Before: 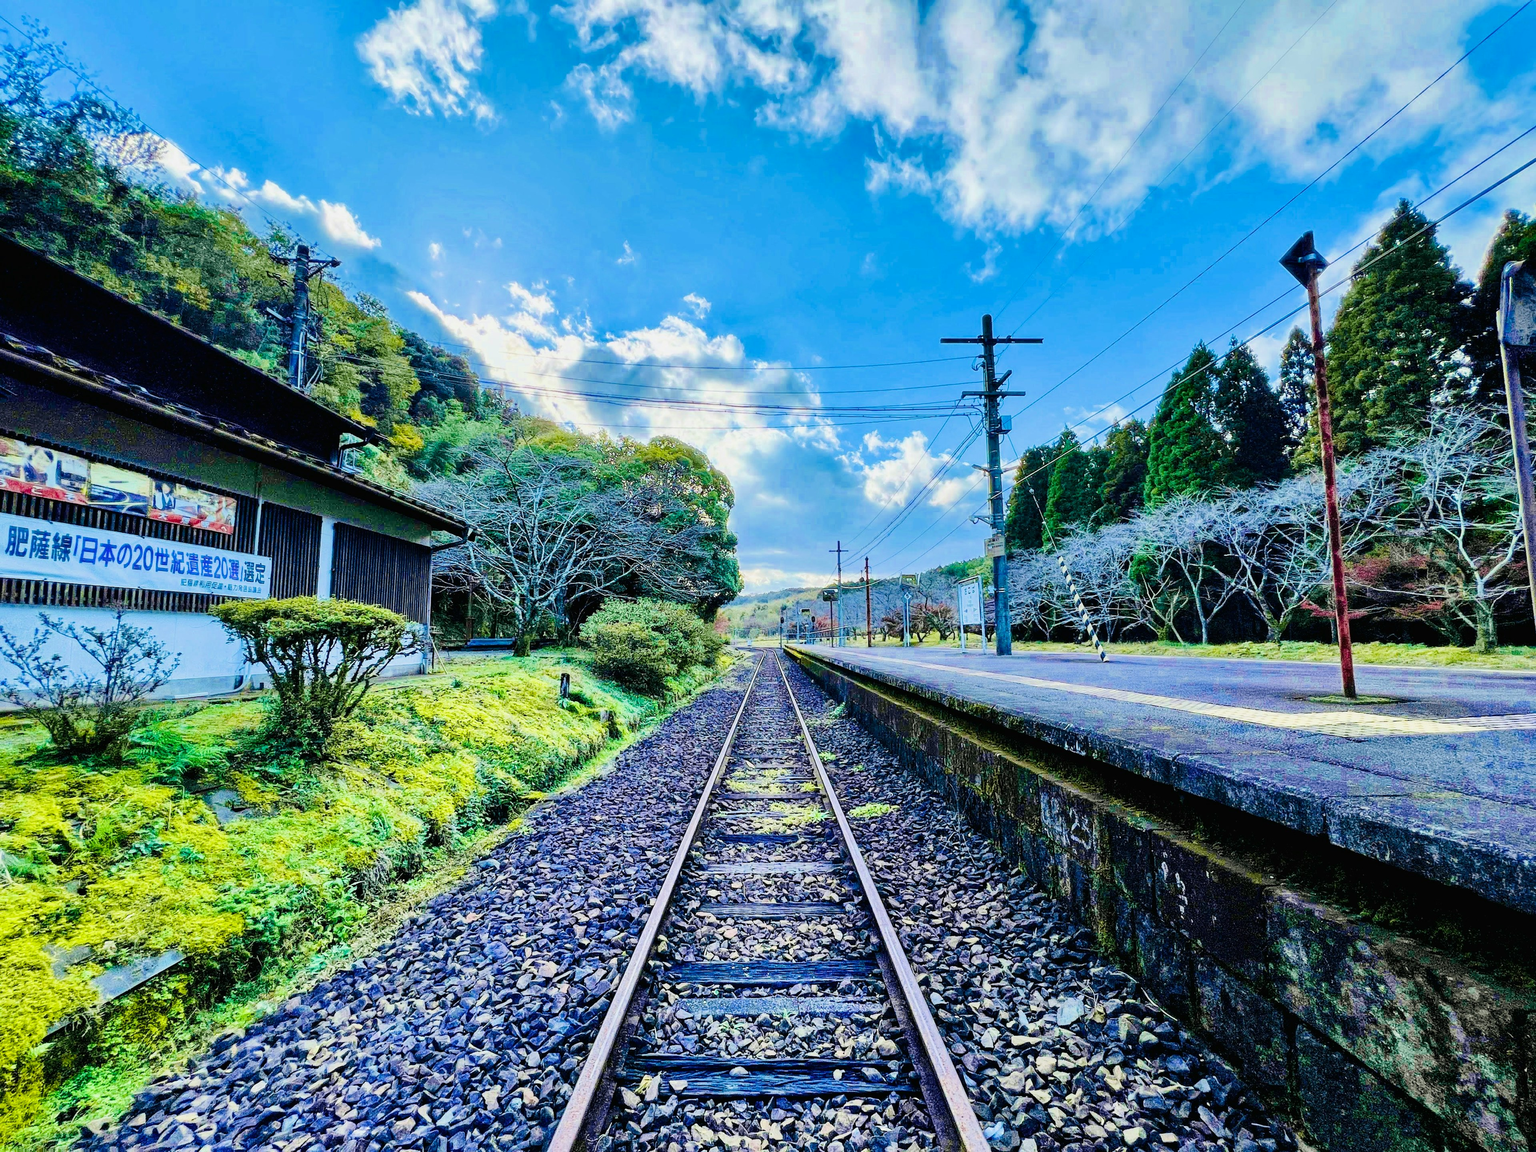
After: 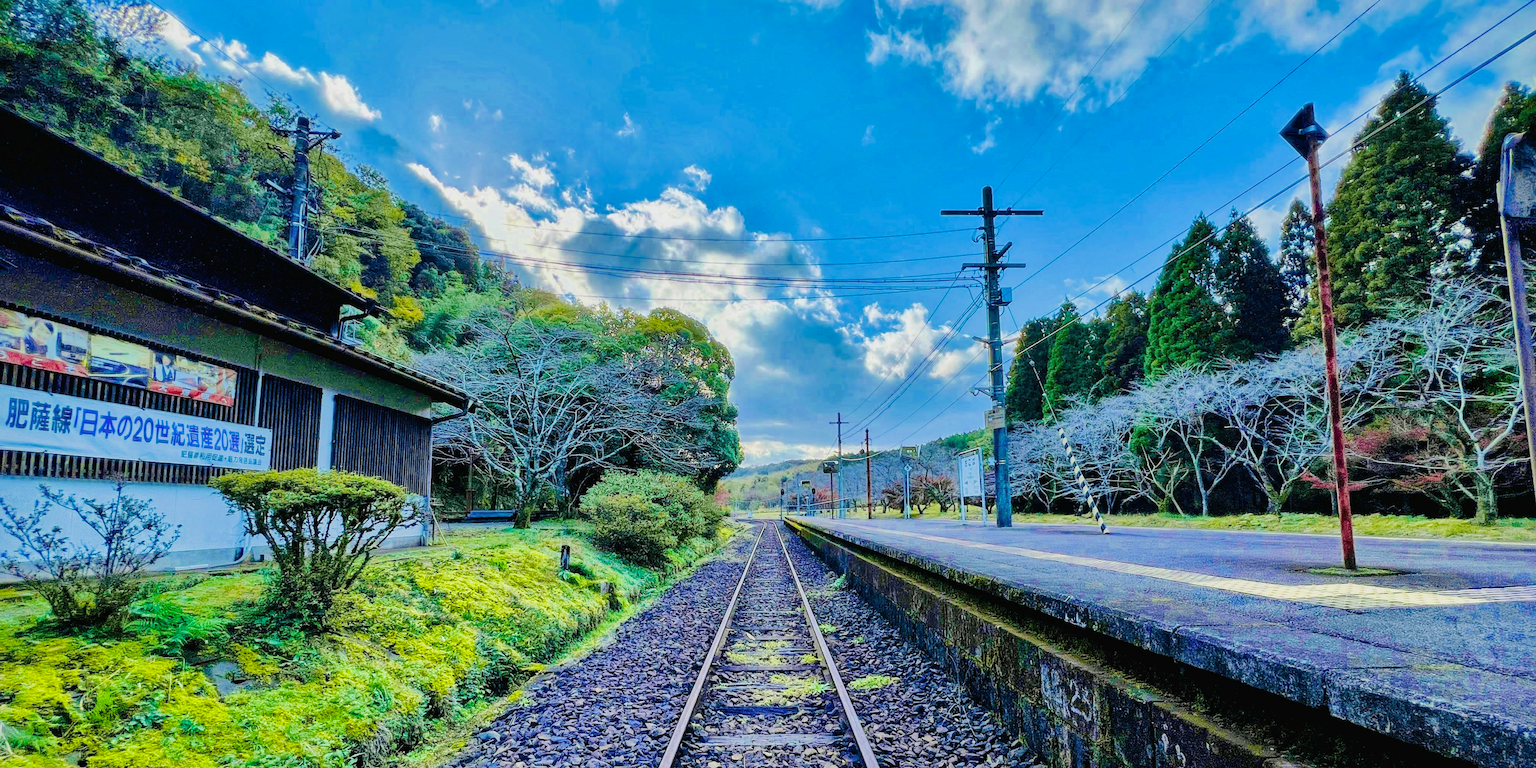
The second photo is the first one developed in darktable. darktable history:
shadows and highlights: shadows 40, highlights -60
crop: top 11.166%, bottom 22.168%
